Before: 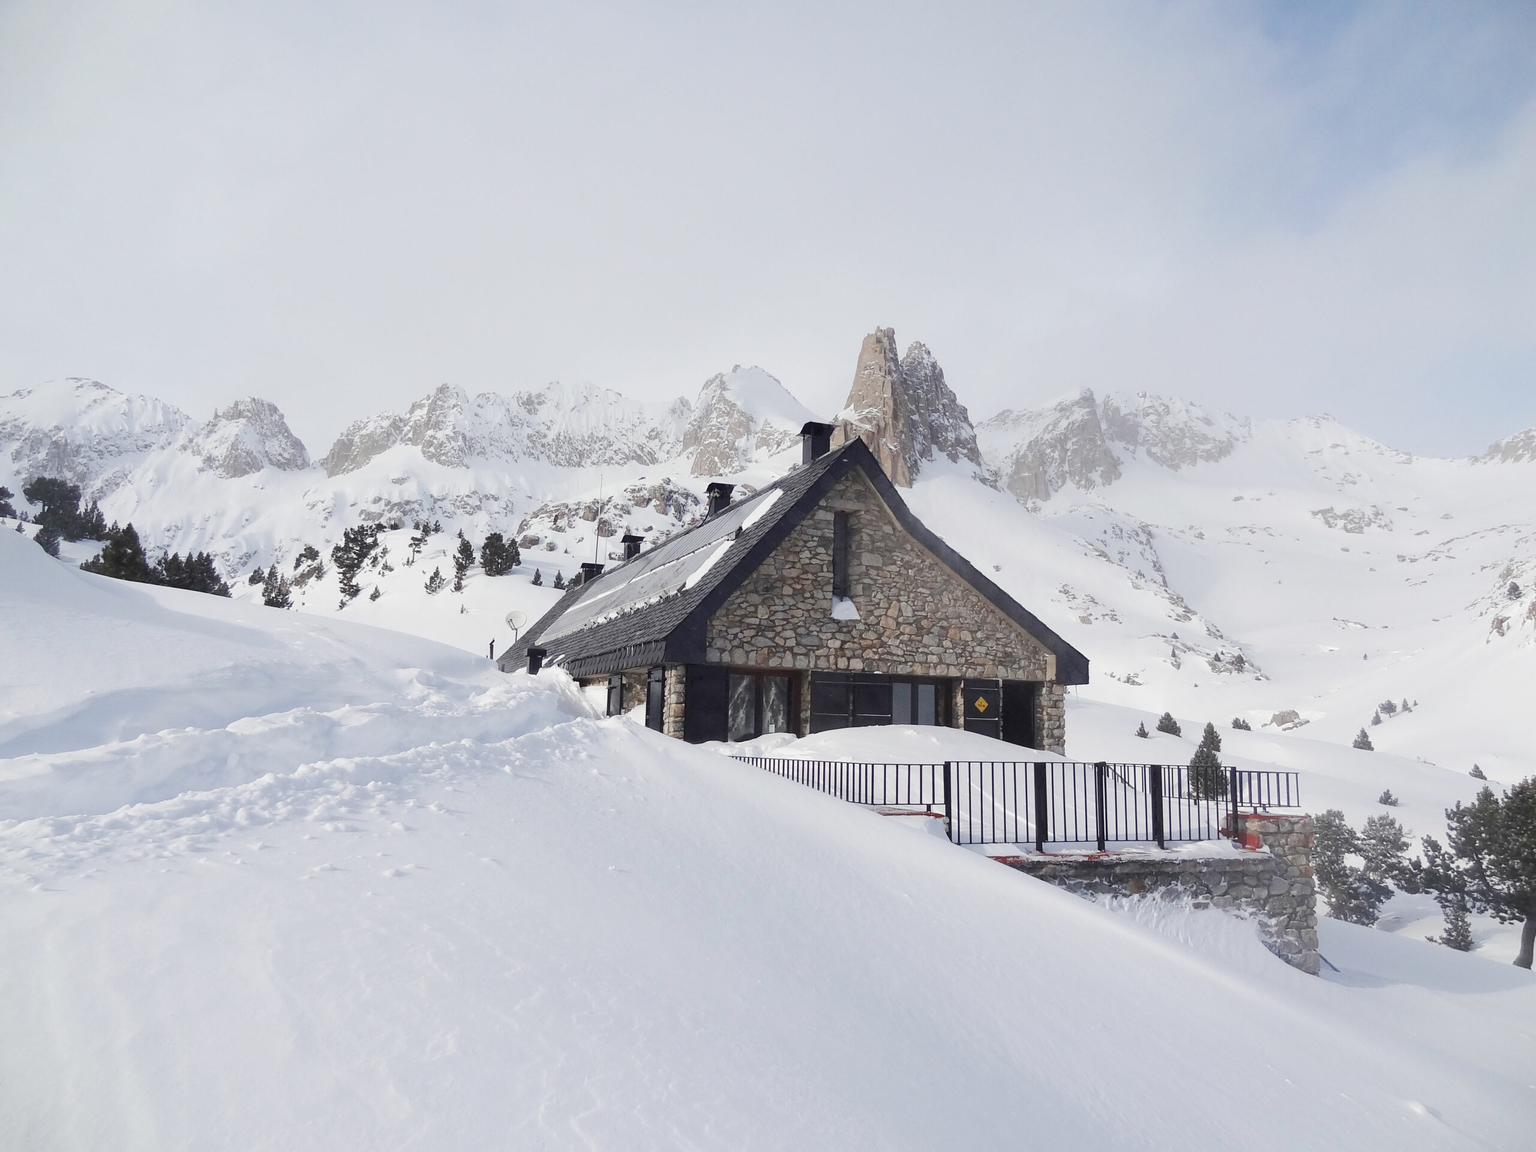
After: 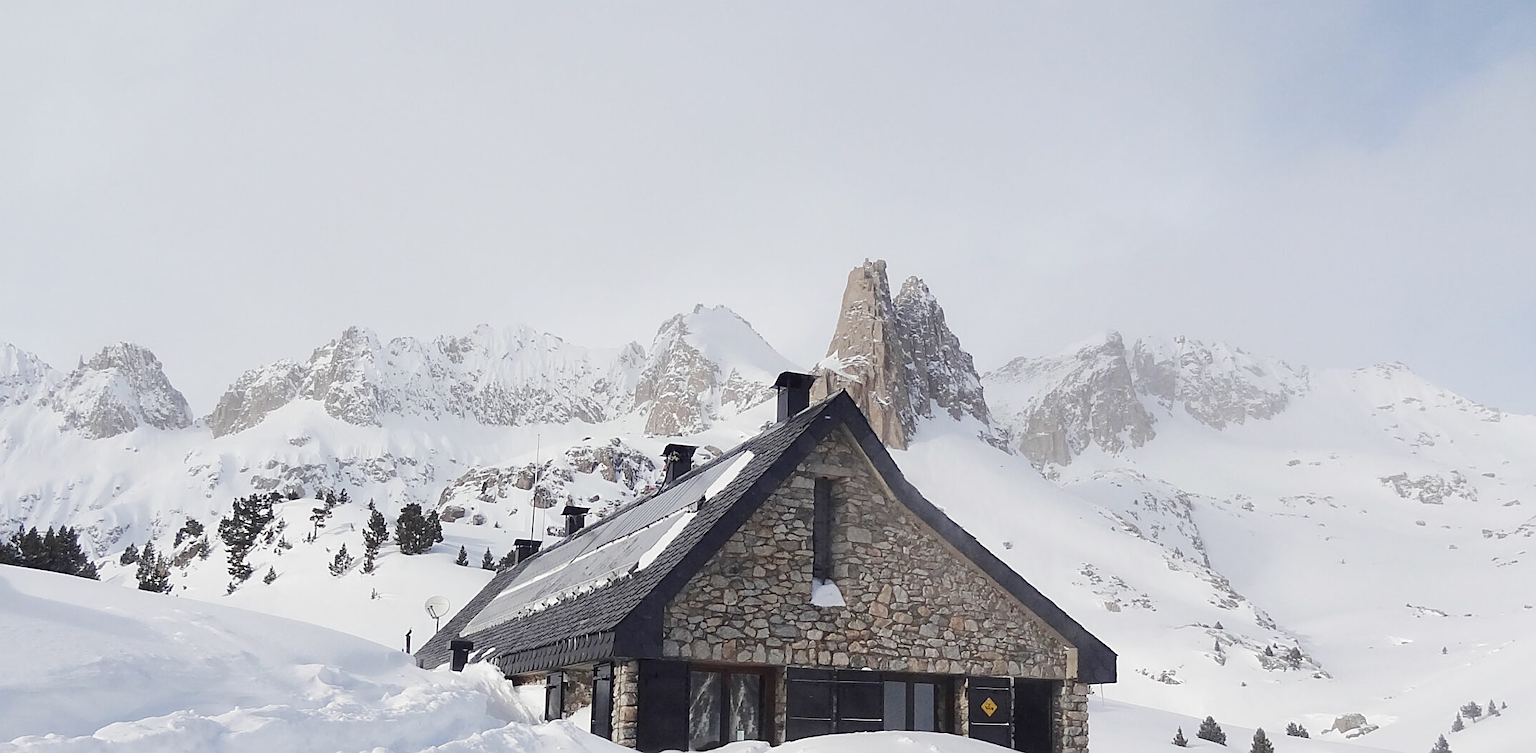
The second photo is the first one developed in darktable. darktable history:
sharpen: amount 0.492
crop and rotate: left 9.632%, top 9.431%, right 6.055%, bottom 35.365%
